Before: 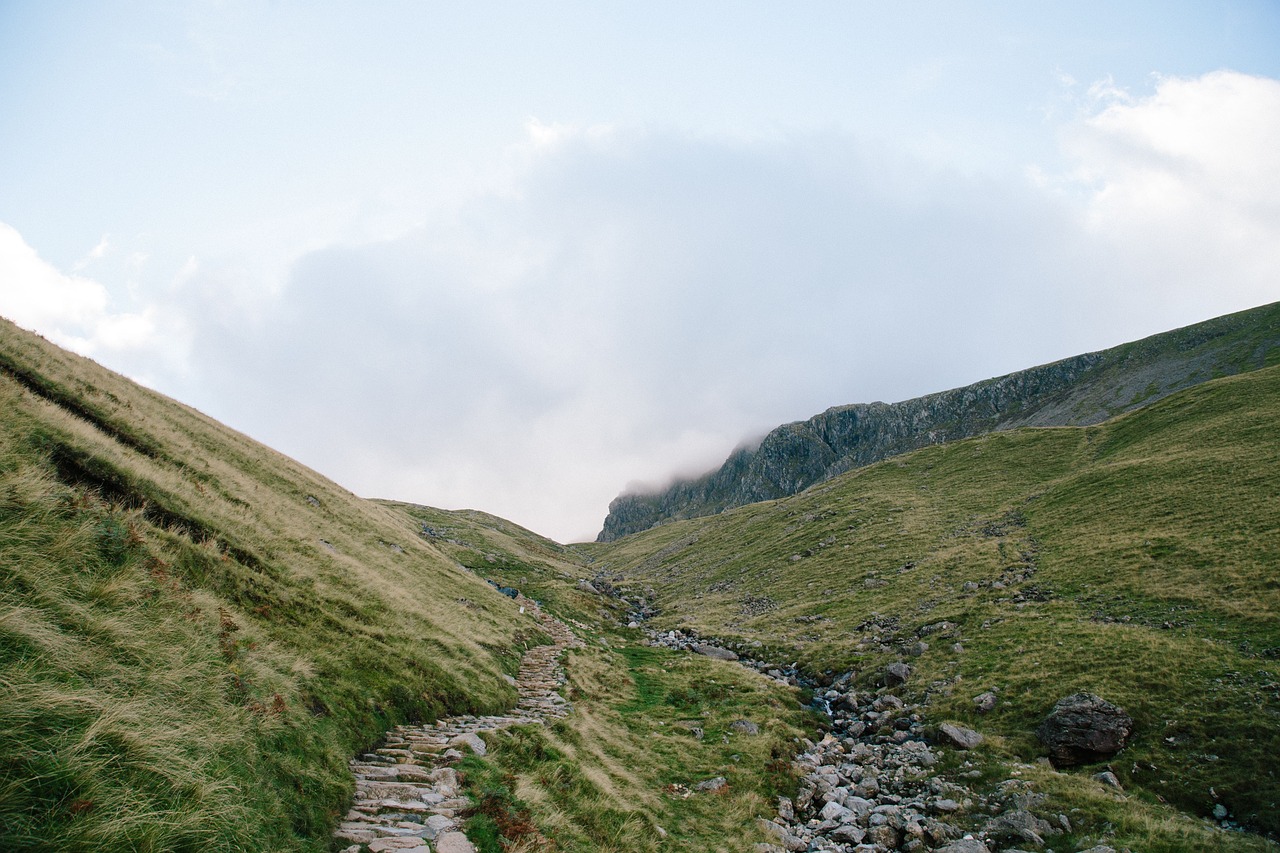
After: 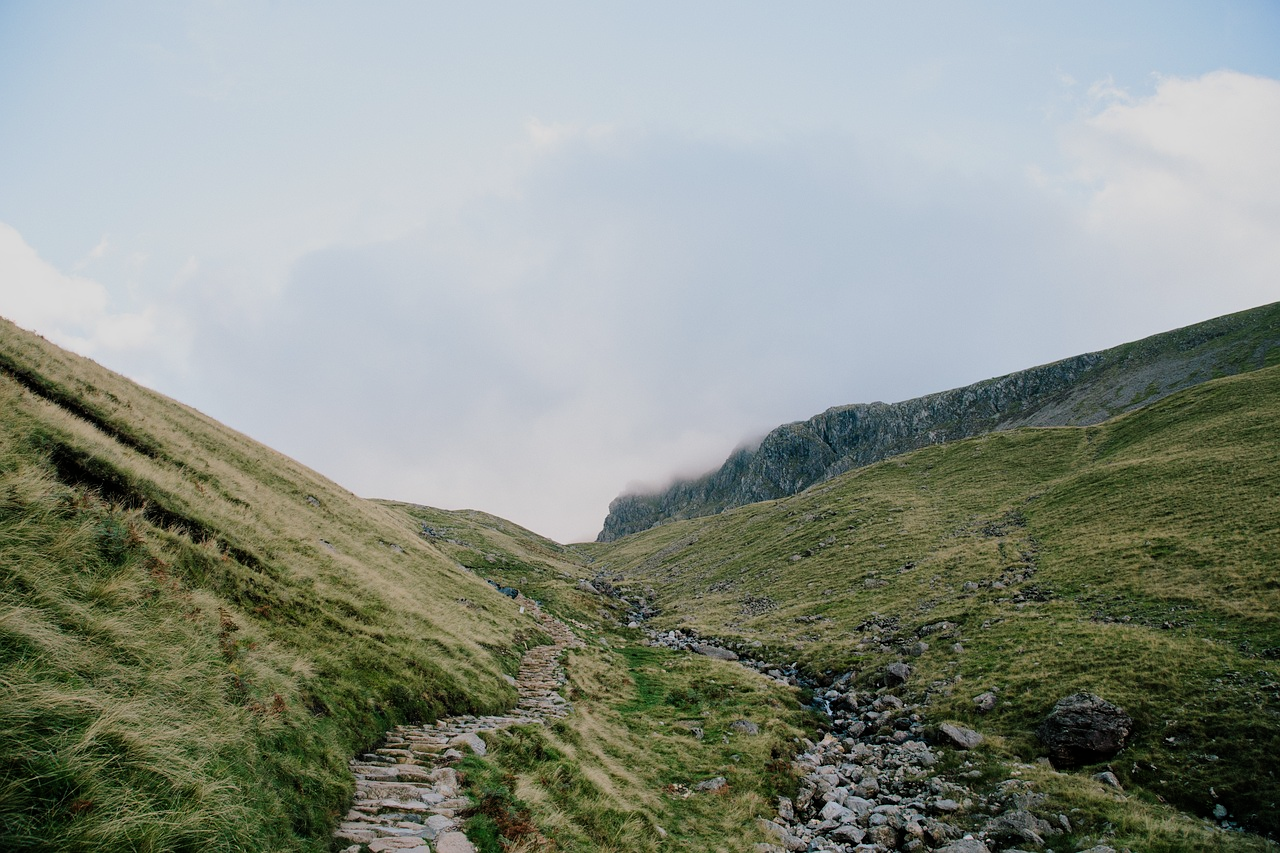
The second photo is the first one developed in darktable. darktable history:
filmic rgb: black relative exposure -8 EV, white relative exposure 4 EV, threshold 5.98 EV, hardness 4.19, contrast 0.996, color science v6 (2022), enable highlight reconstruction true
